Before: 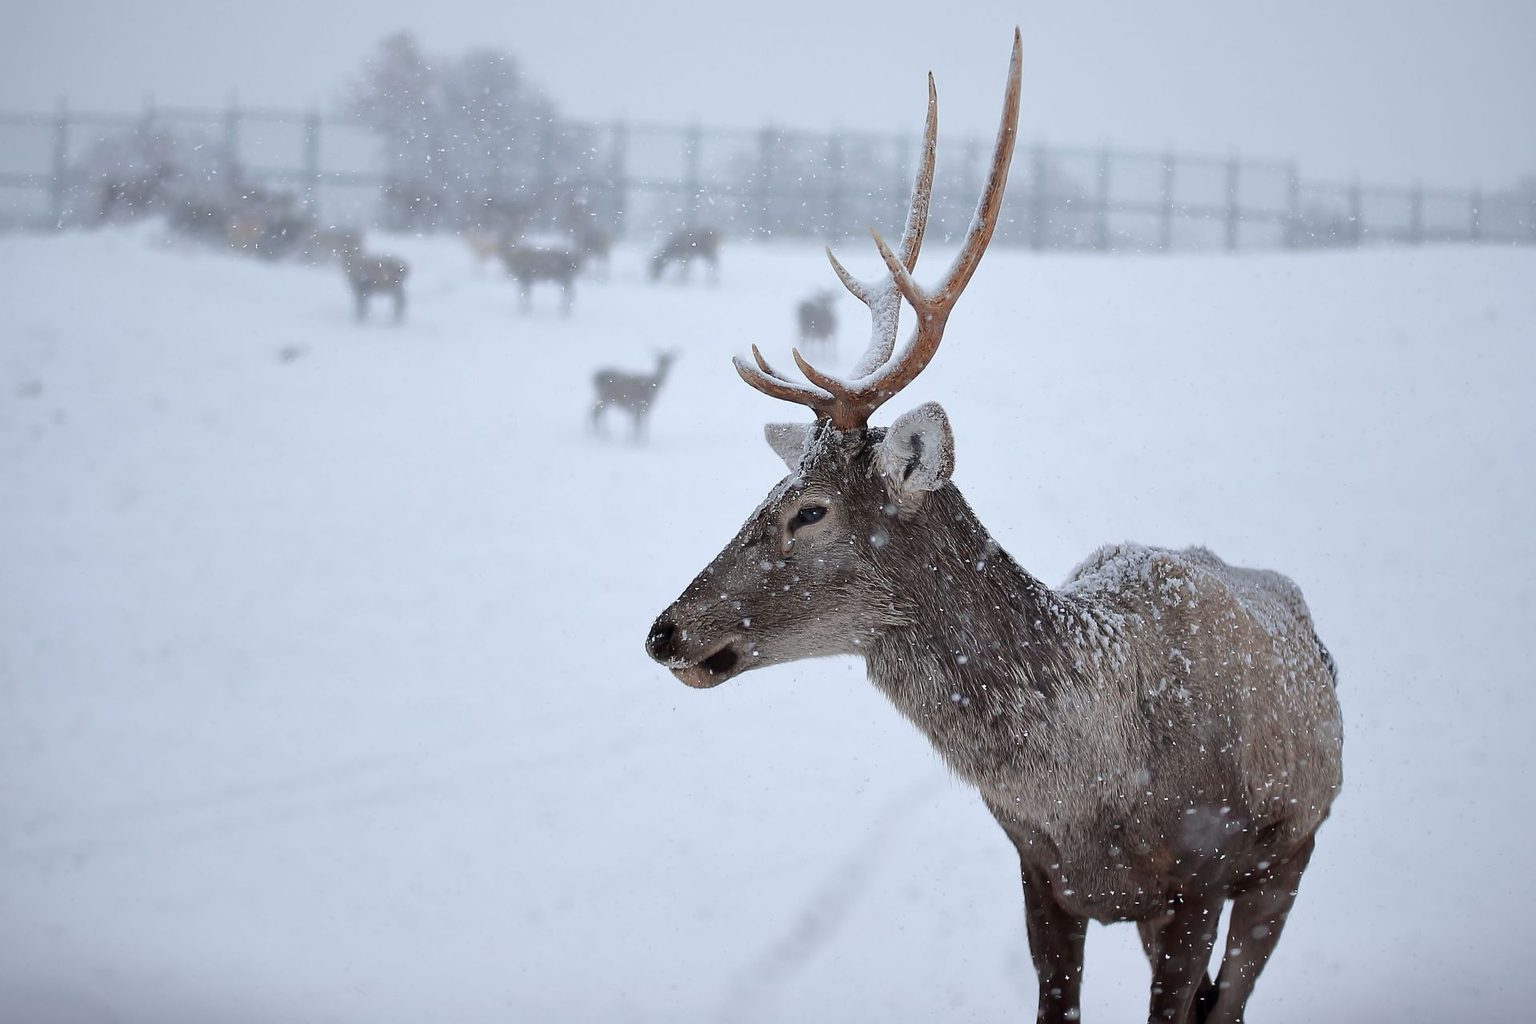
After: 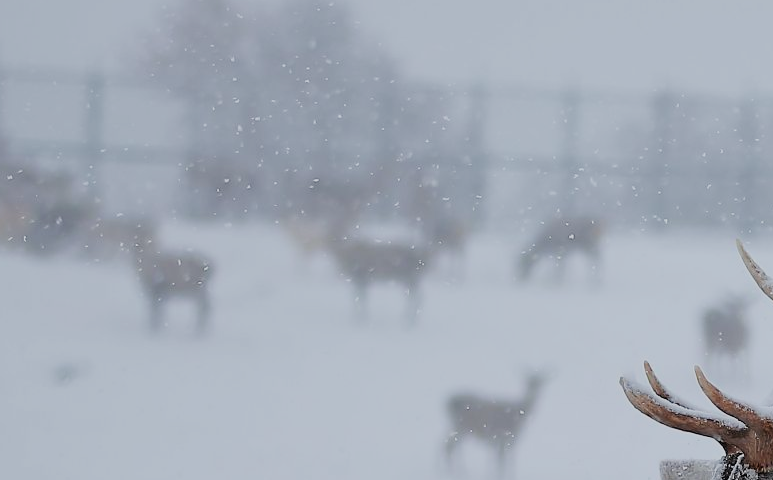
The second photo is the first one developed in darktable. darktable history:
filmic rgb: black relative exposure -7.34 EV, white relative exposure 5.06 EV, hardness 3.22
crop: left 15.458%, top 5.428%, right 44.281%, bottom 57.018%
